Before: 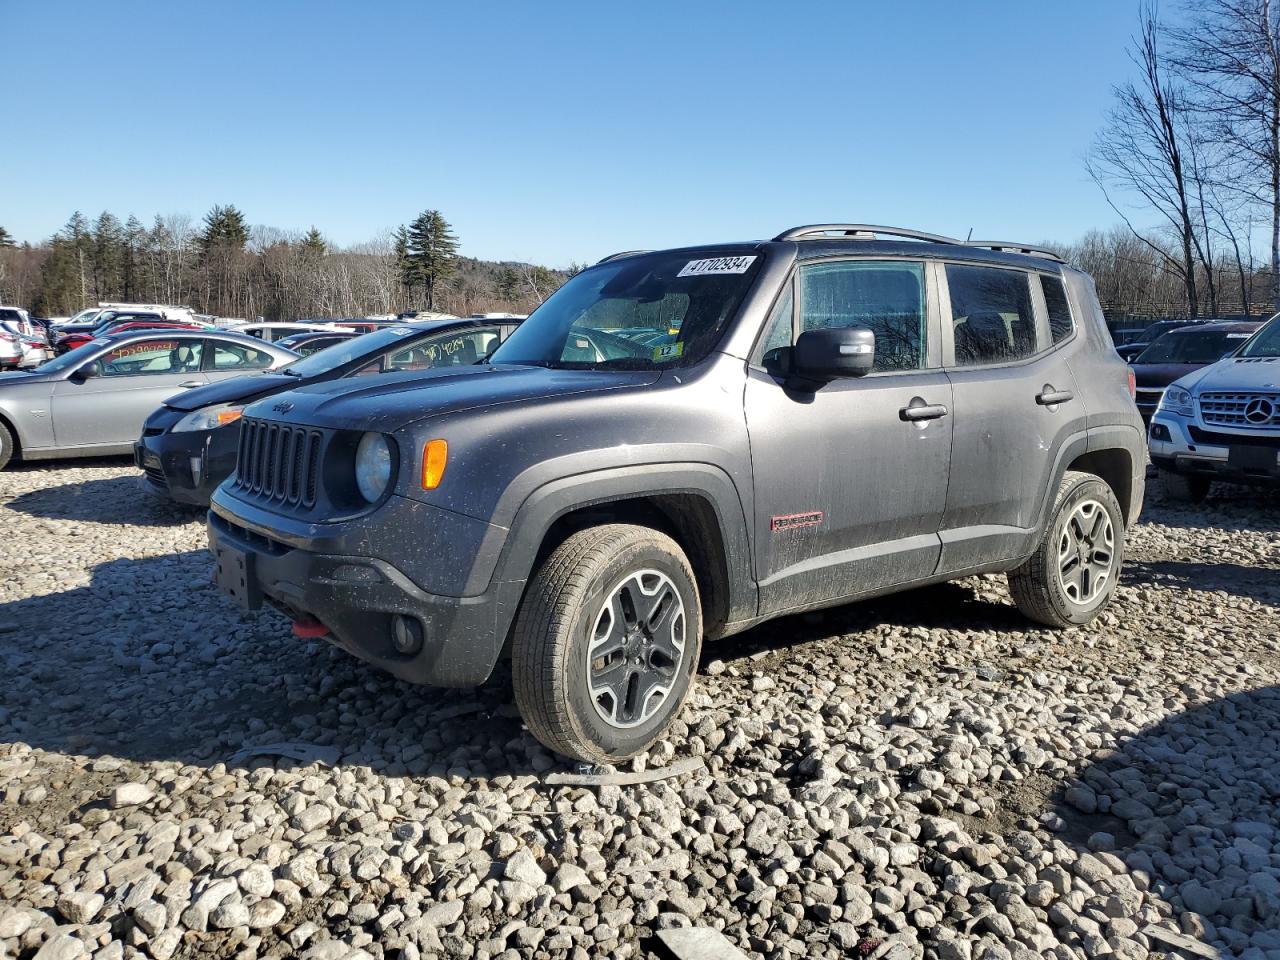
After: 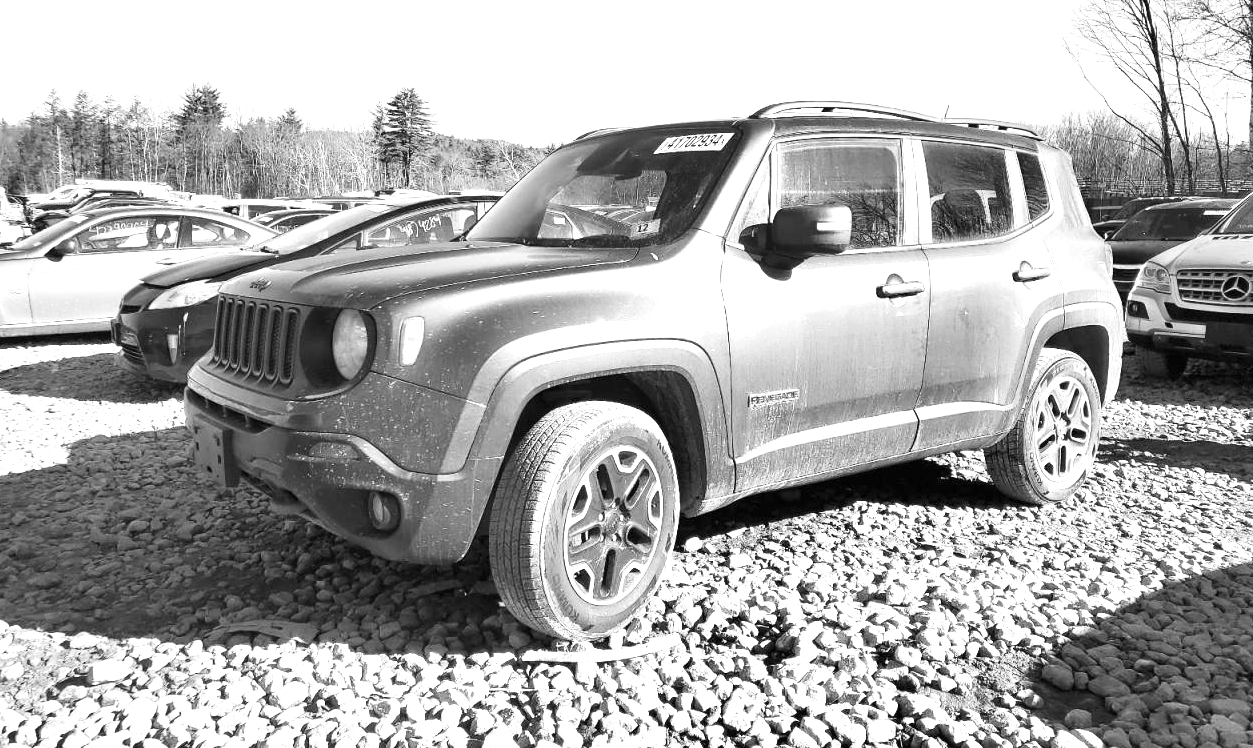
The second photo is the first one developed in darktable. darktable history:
contrast brightness saturation: contrast 0.15, brightness 0.05
exposure: black level correction 0, exposure 1.35 EV, compensate exposure bias true, compensate highlight preservation false
crop and rotate: left 1.814%, top 12.818%, right 0.25%, bottom 9.225%
monochrome: on, module defaults
